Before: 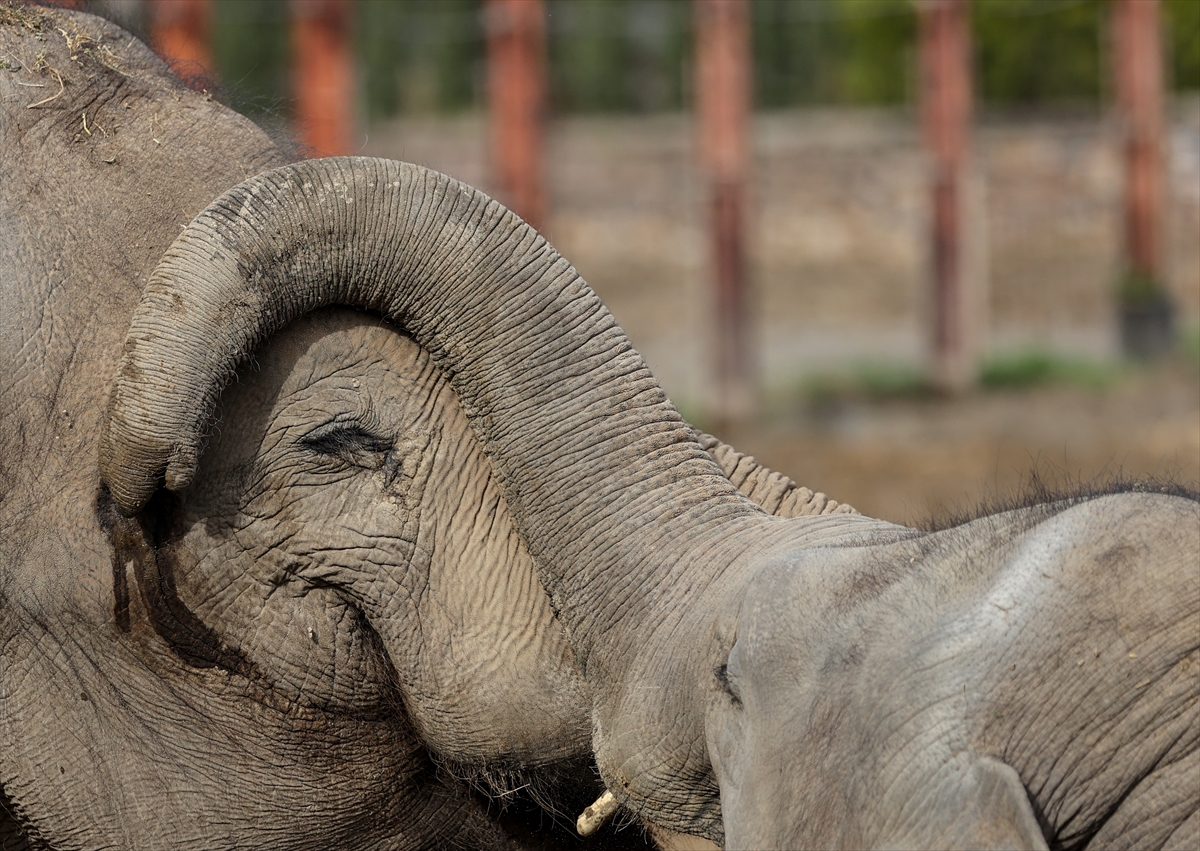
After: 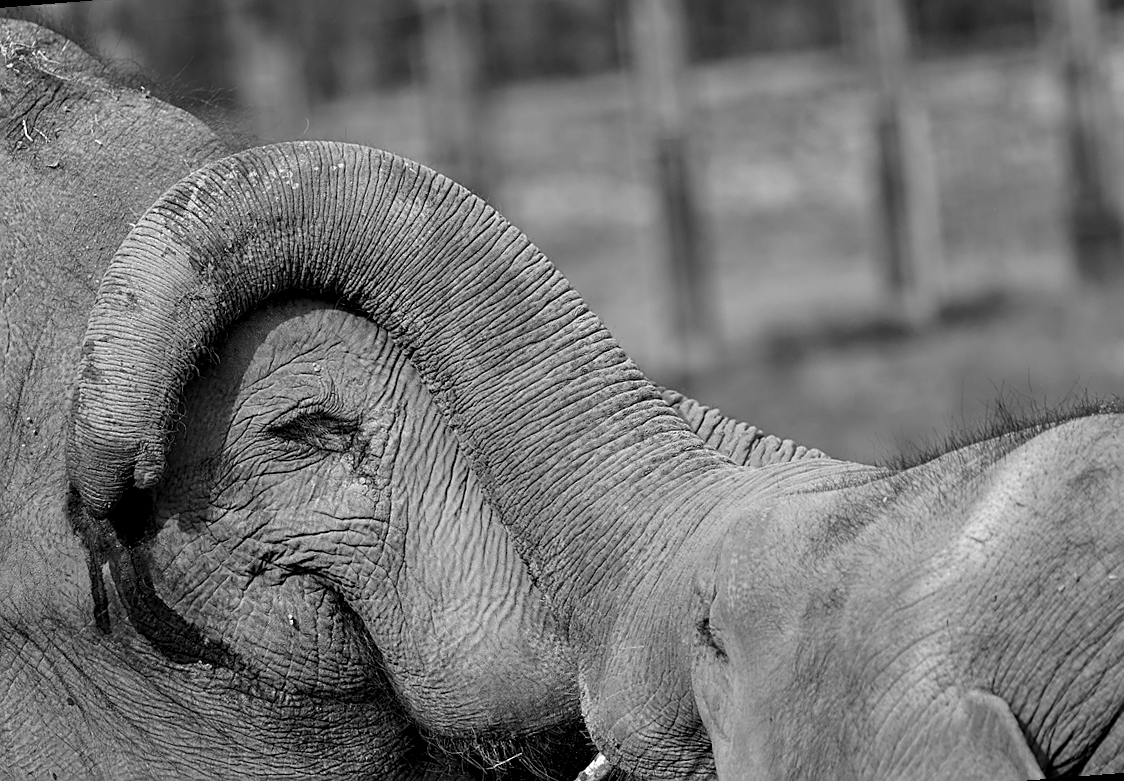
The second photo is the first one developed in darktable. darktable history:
monochrome: on, module defaults
sharpen: on, module defaults
rotate and perspective: rotation -4.57°, crop left 0.054, crop right 0.944, crop top 0.087, crop bottom 0.914
color correction: highlights a* -5.94, highlights b* 11.19
contrast equalizer: octaves 7, y [[0.6 ×6], [0.55 ×6], [0 ×6], [0 ×6], [0 ×6]], mix 0.3
